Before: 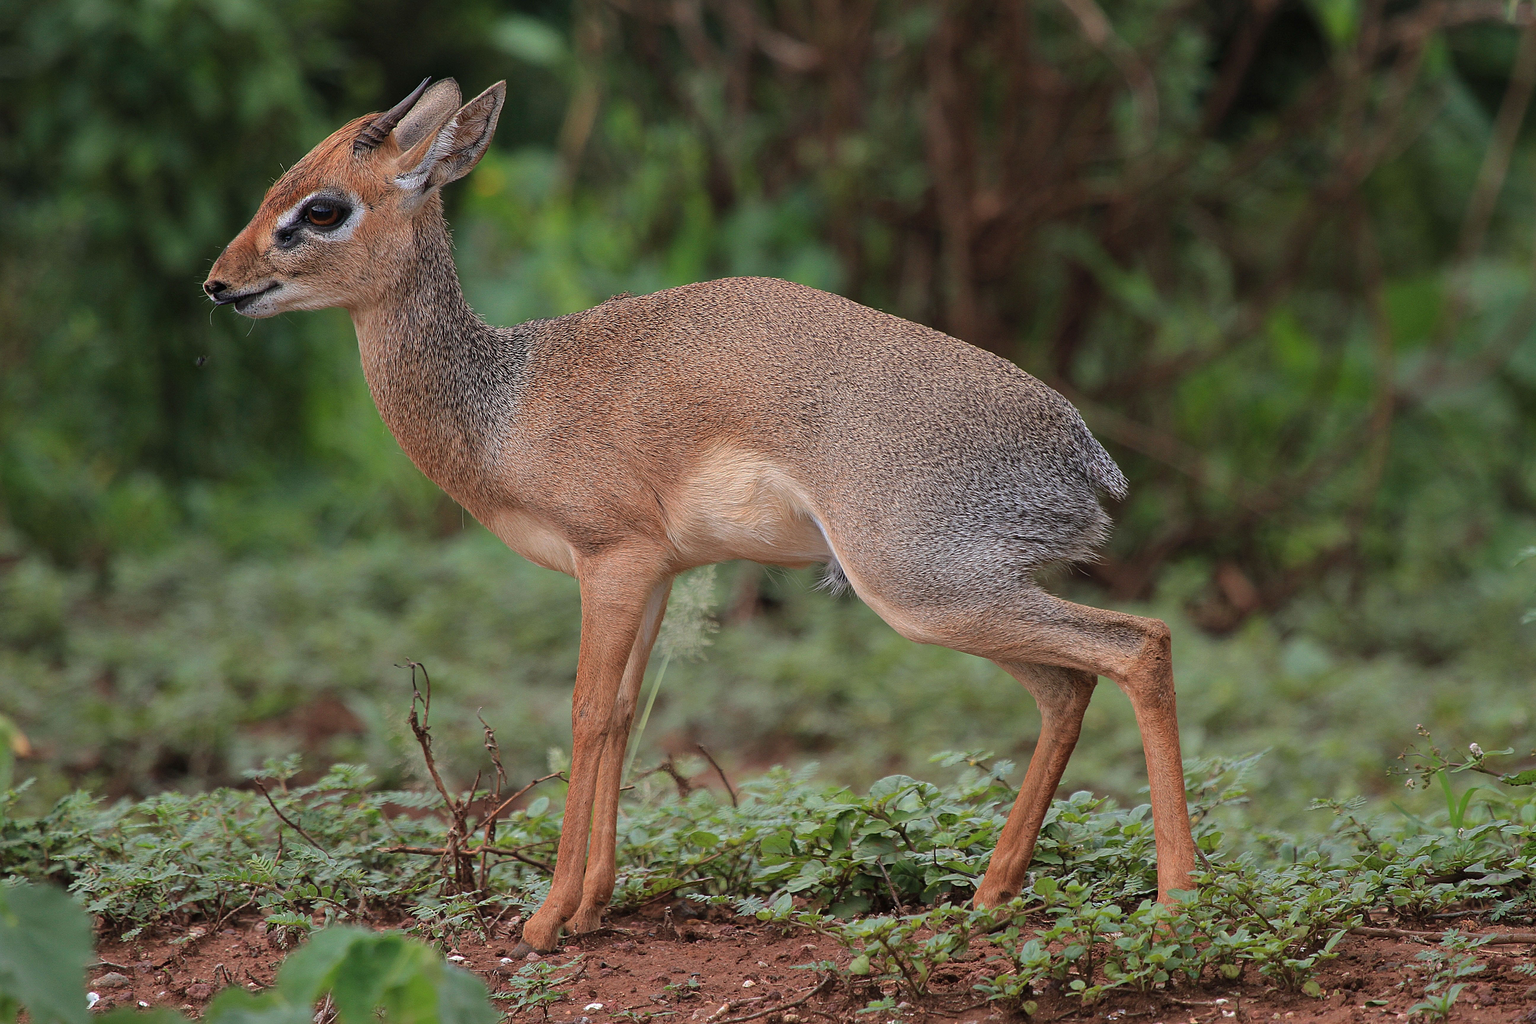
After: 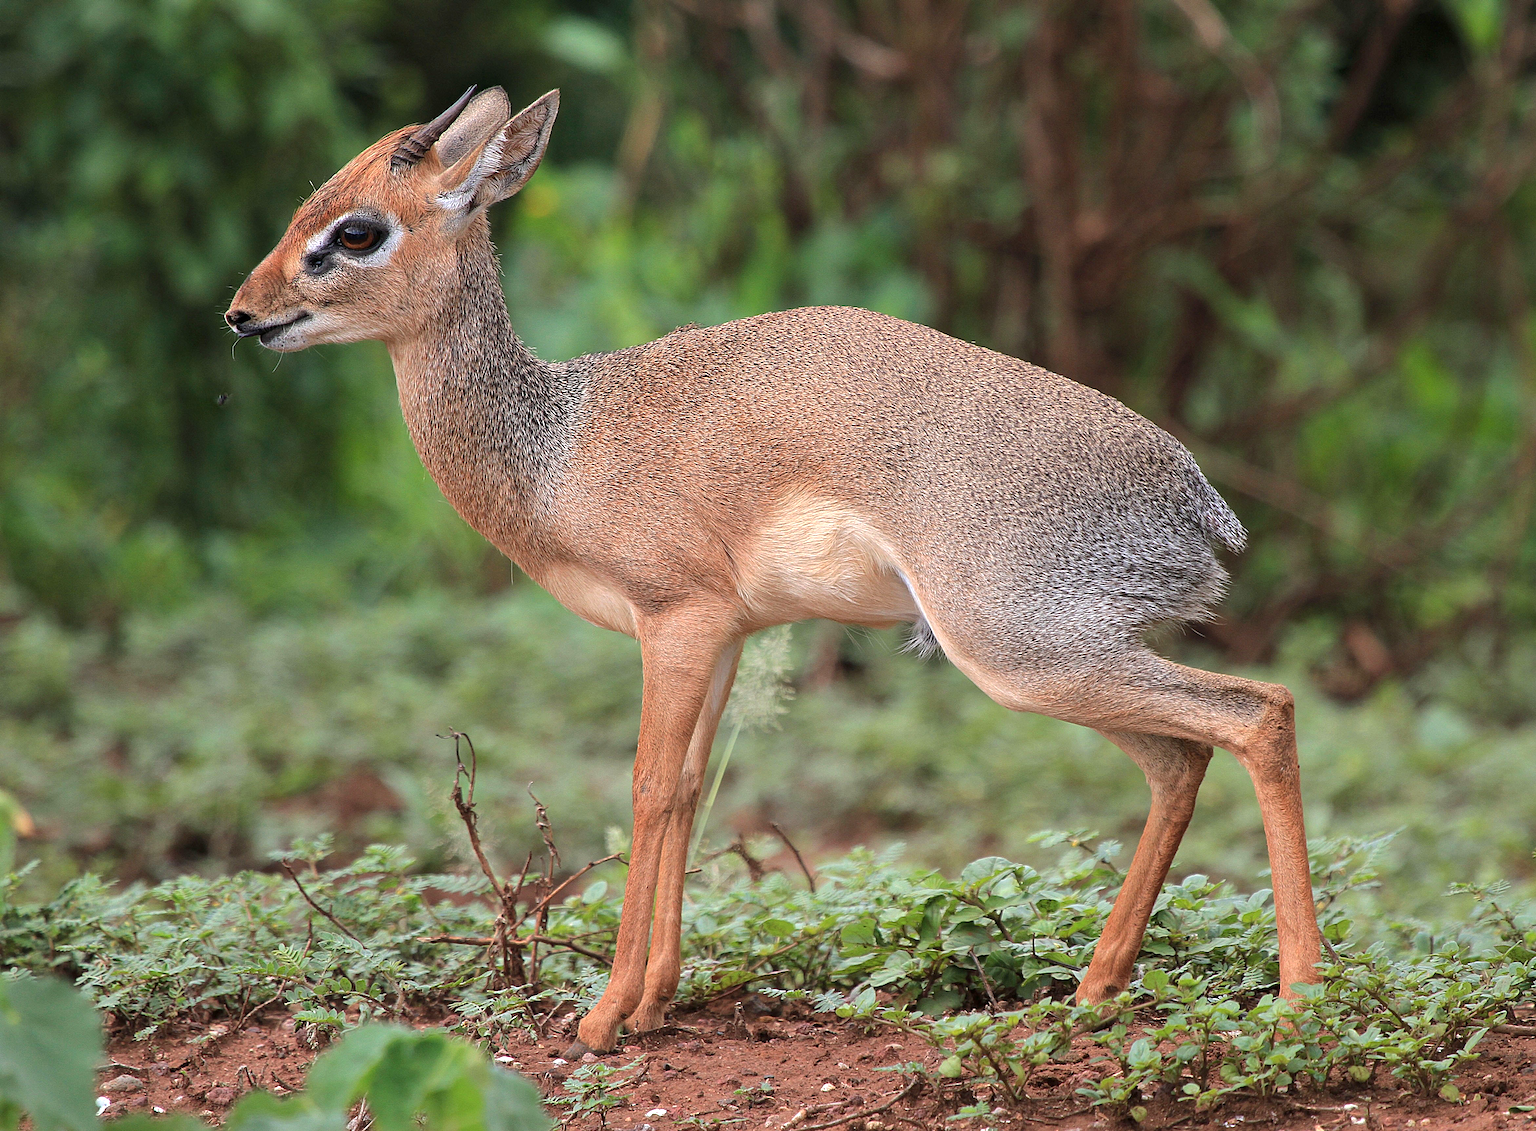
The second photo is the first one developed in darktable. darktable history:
crop: right 9.51%, bottom 0.018%
exposure: black level correction 0.001, exposure 0.676 EV, compensate exposure bias true, compensate highlight preservation false
